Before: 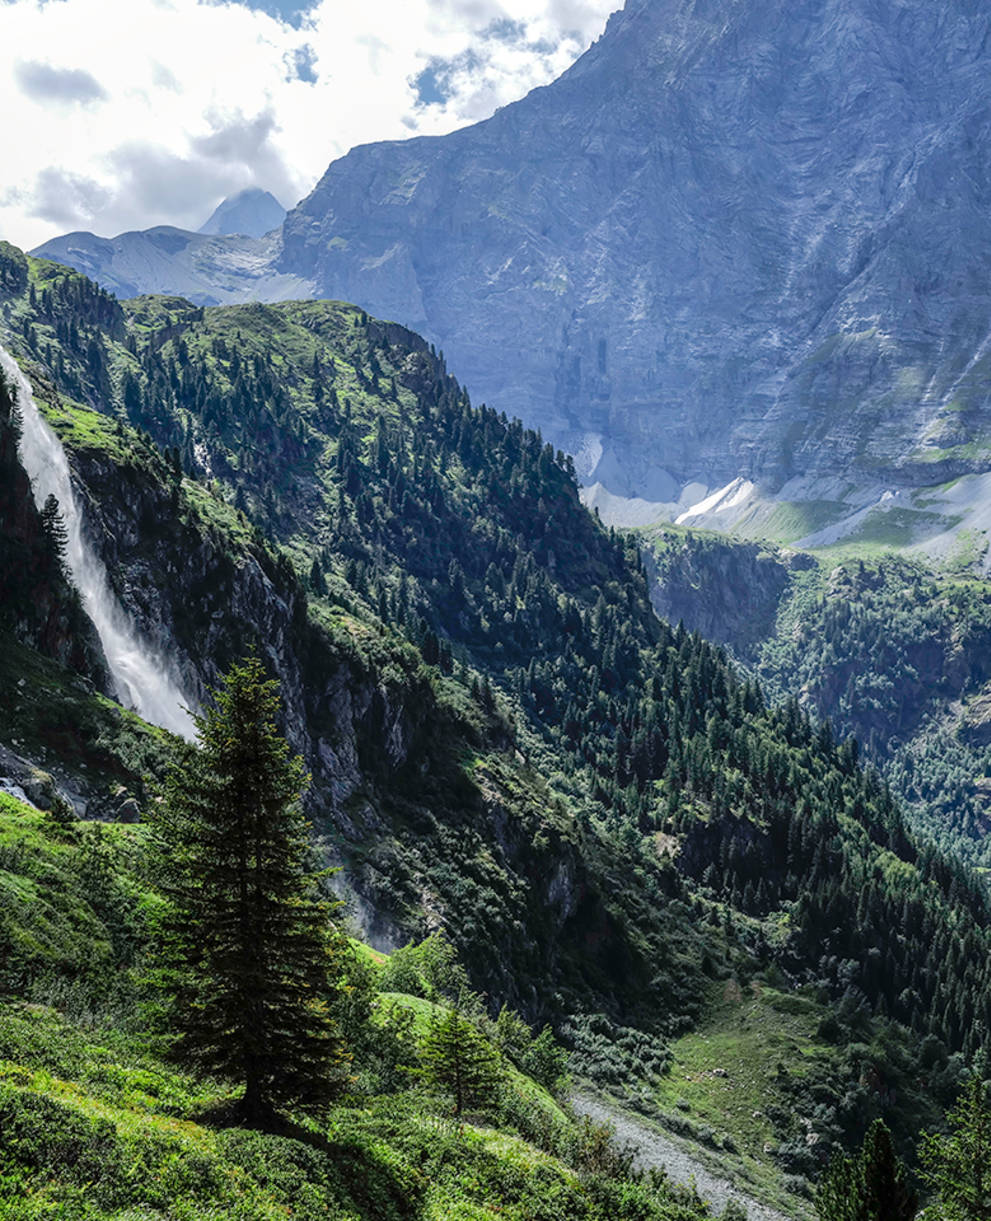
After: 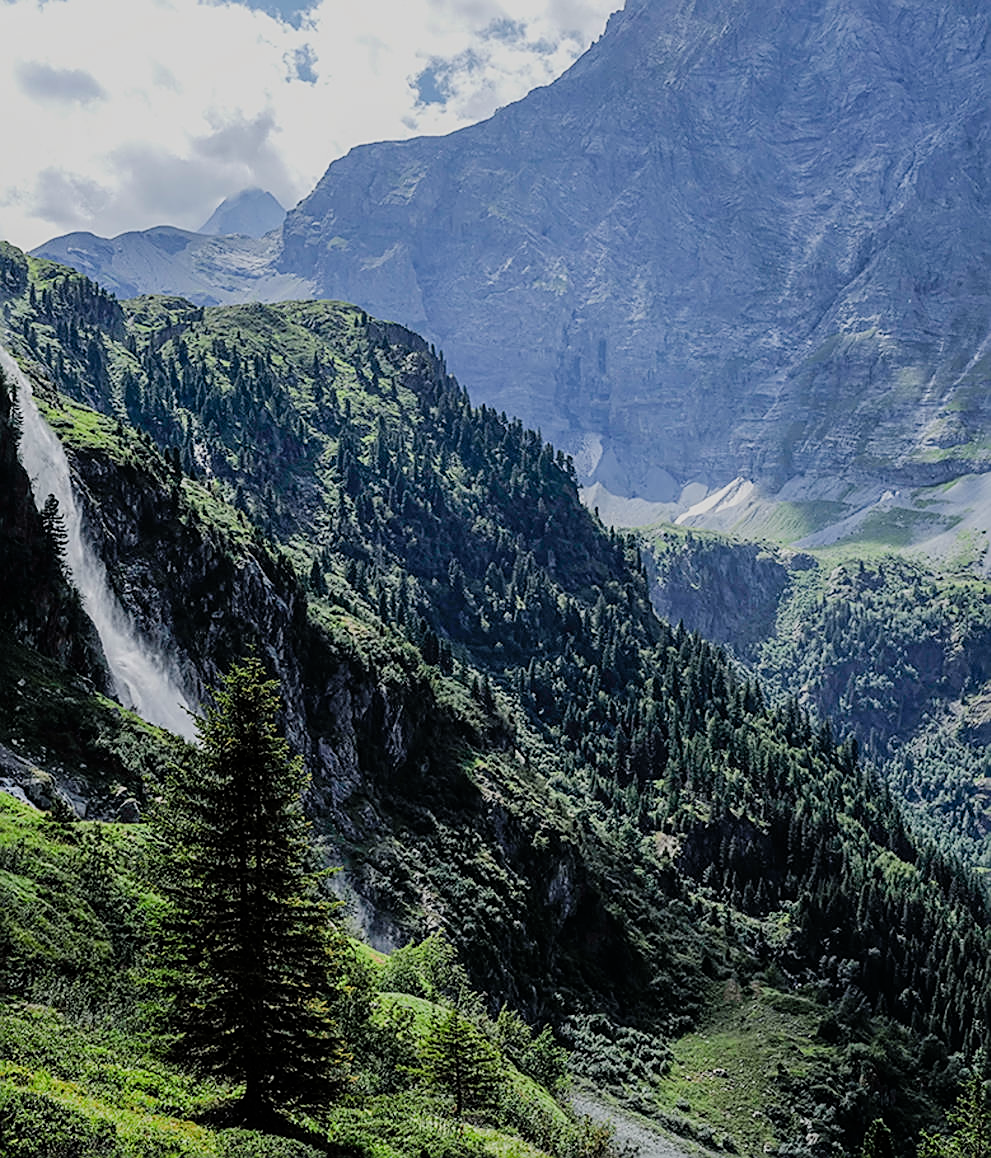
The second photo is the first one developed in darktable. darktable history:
sharpen: amount 0.75
filmic rgb: black relative exposure -7.65 EV, white relative exposure 4.56 EV, hardness 3.61
crop and rotate: top 0%, bottom 5.097%
